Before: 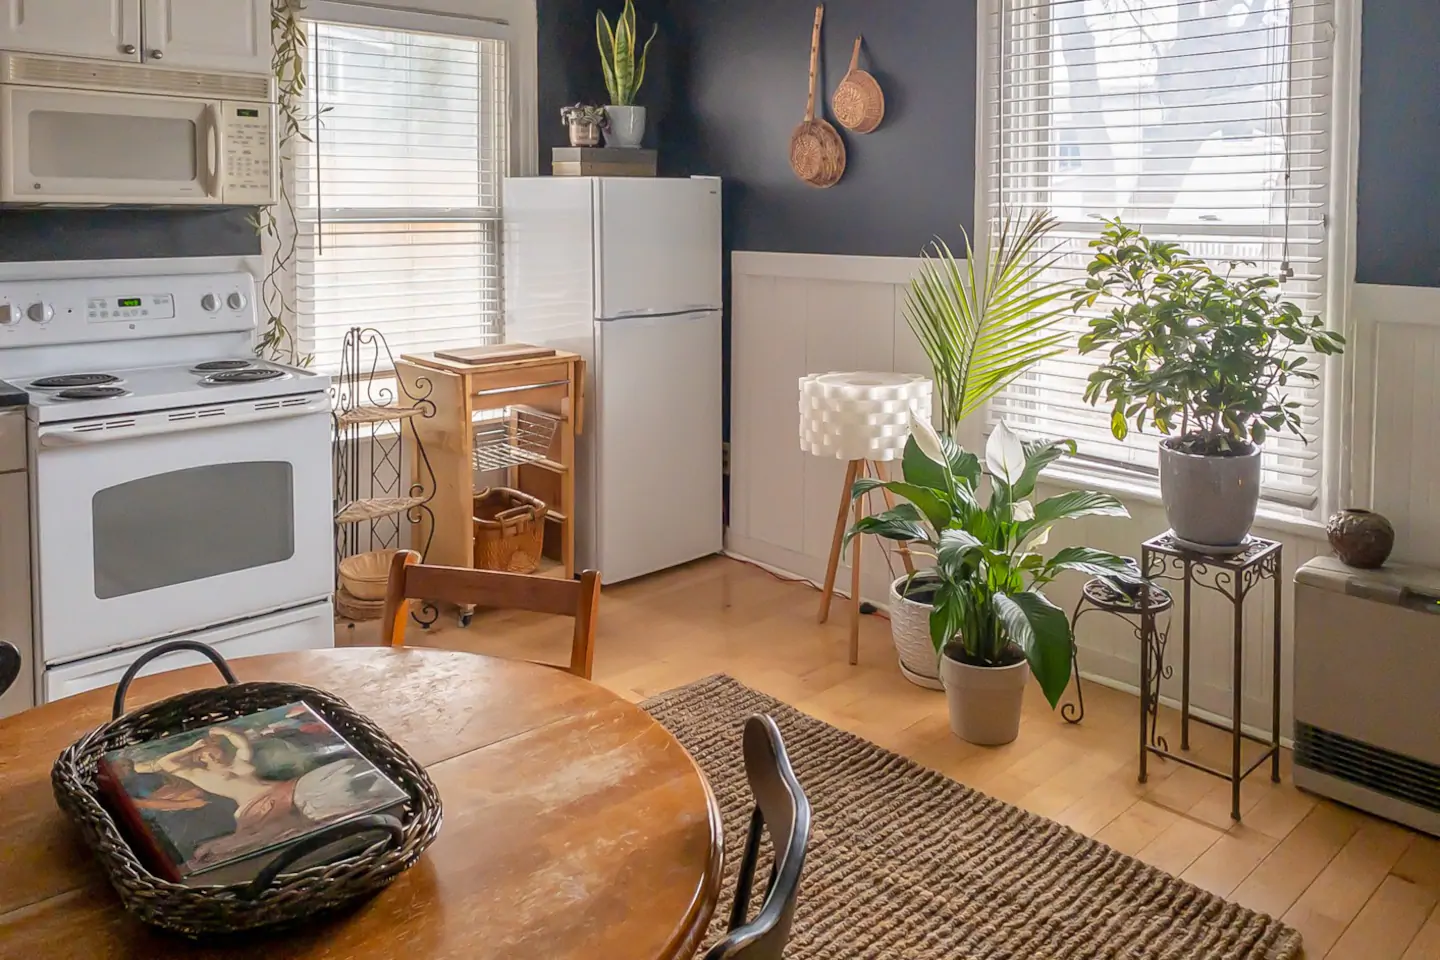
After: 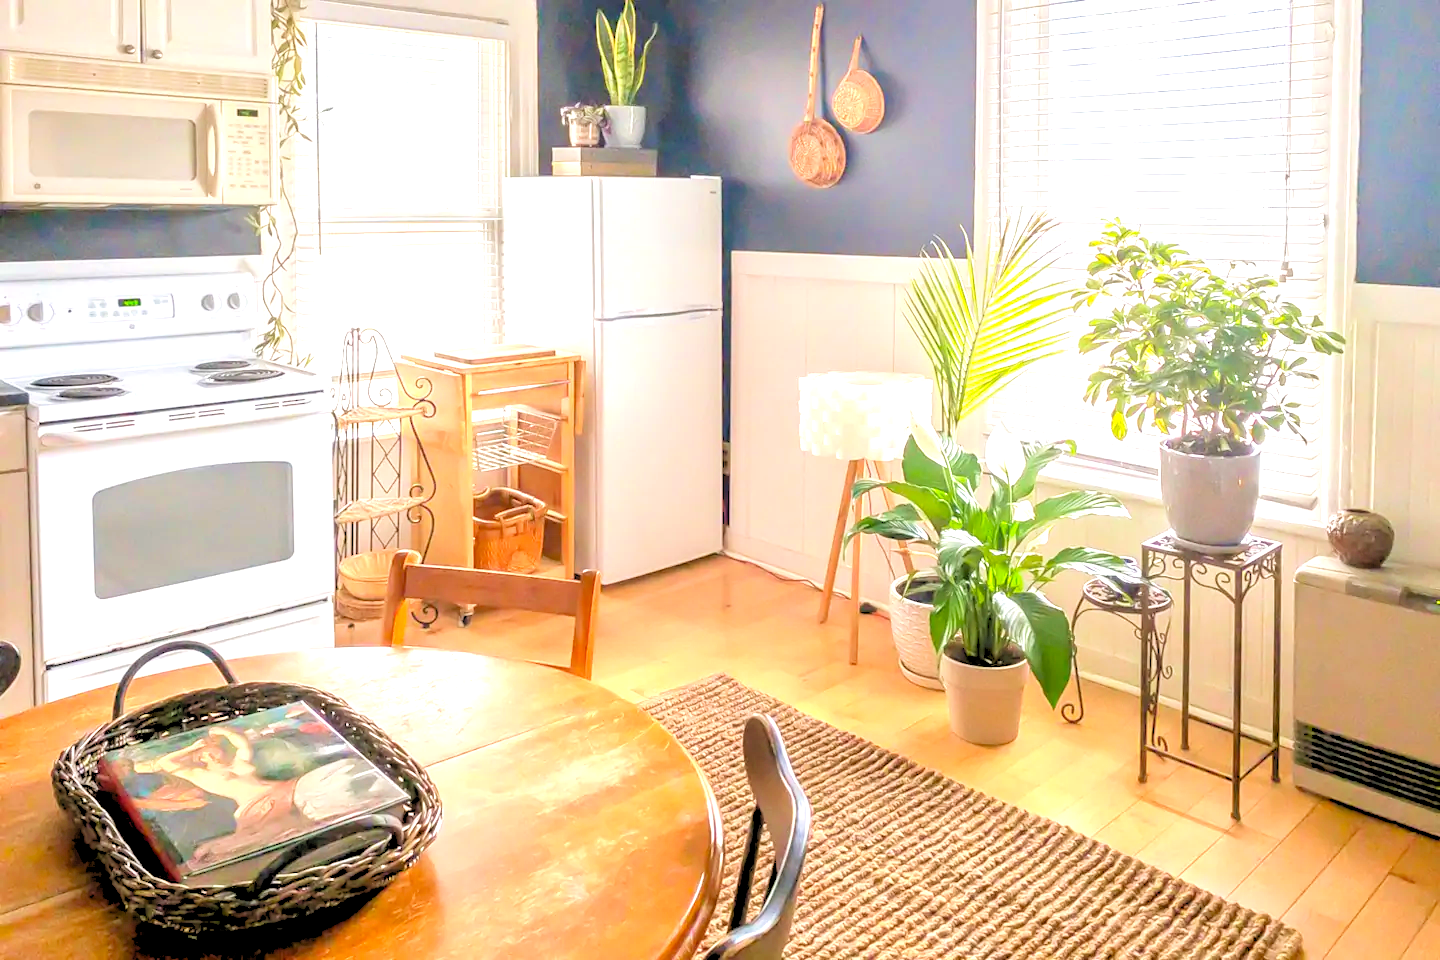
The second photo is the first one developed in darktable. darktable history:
contrast brightness saturation: contrast 0.03, brightness 0.06, saturation 0.13
rgb levels: preserve colors sum RGB, levels [[0.038, 0.433, 0.934], [0, 0.5, 1], [0, 0.5, 1]]
exposure: black level correction 0.001, exposure 1.646 EV, compensate exposure bias true, compensate highlight preservation false
velvia: on, module defaults
